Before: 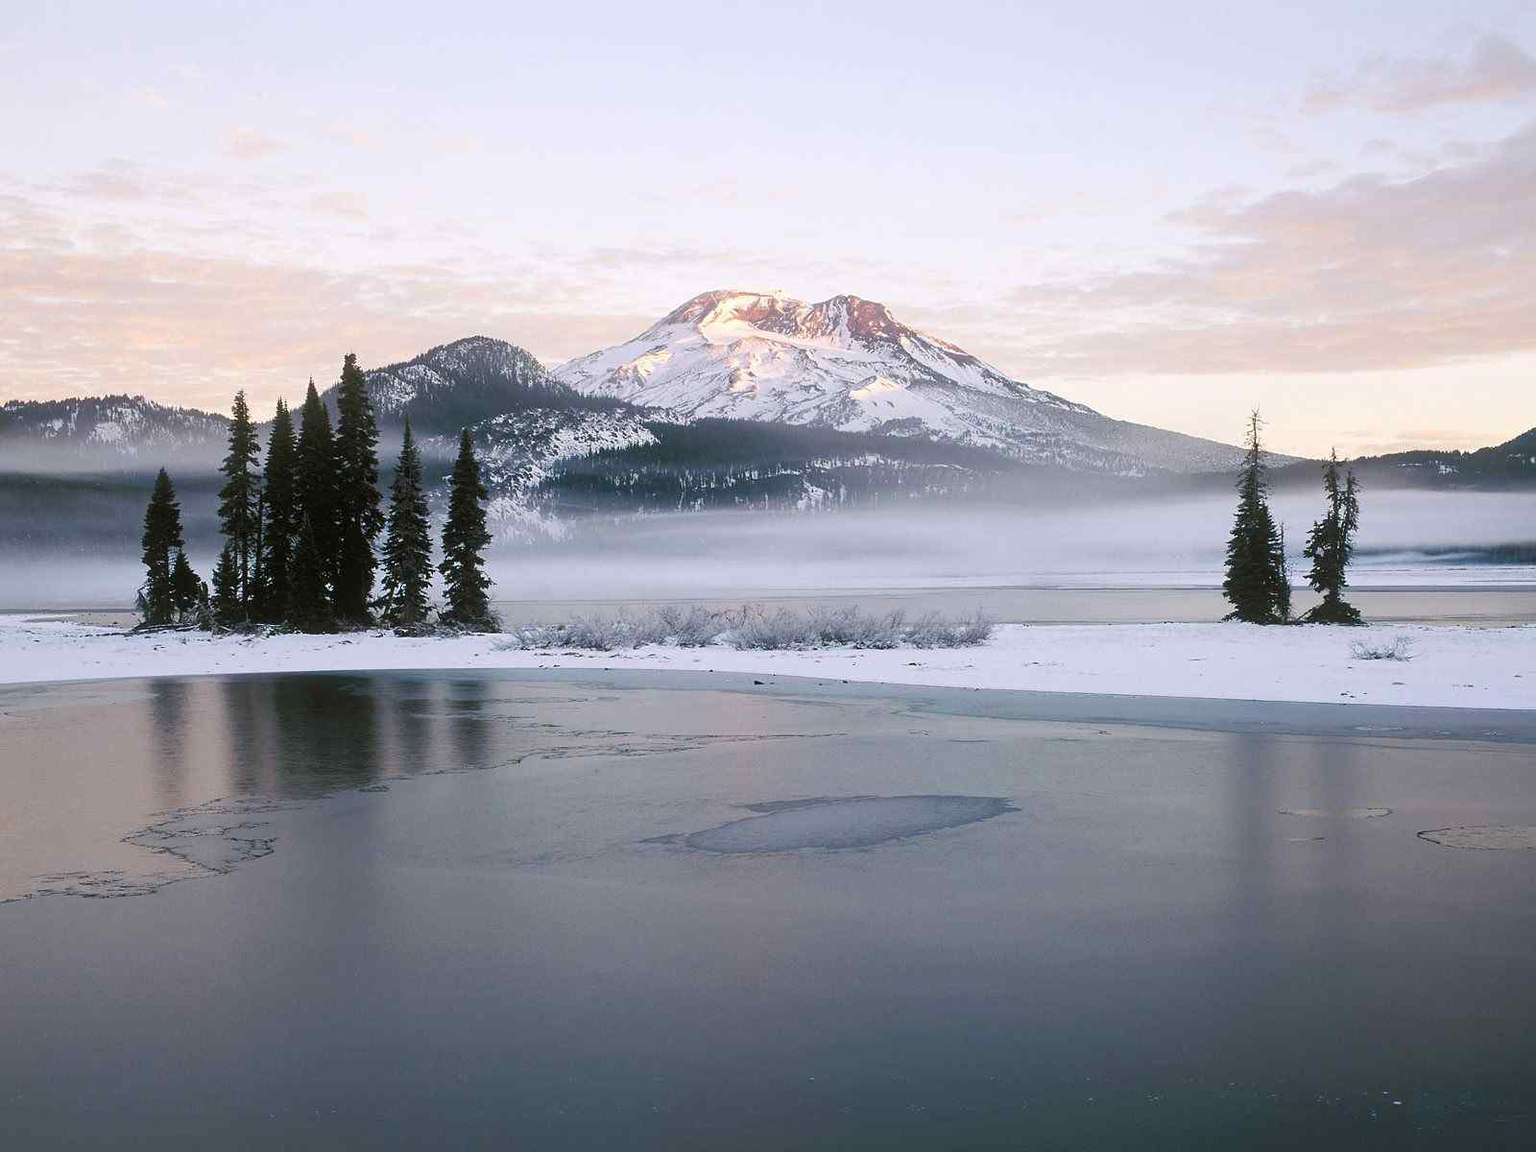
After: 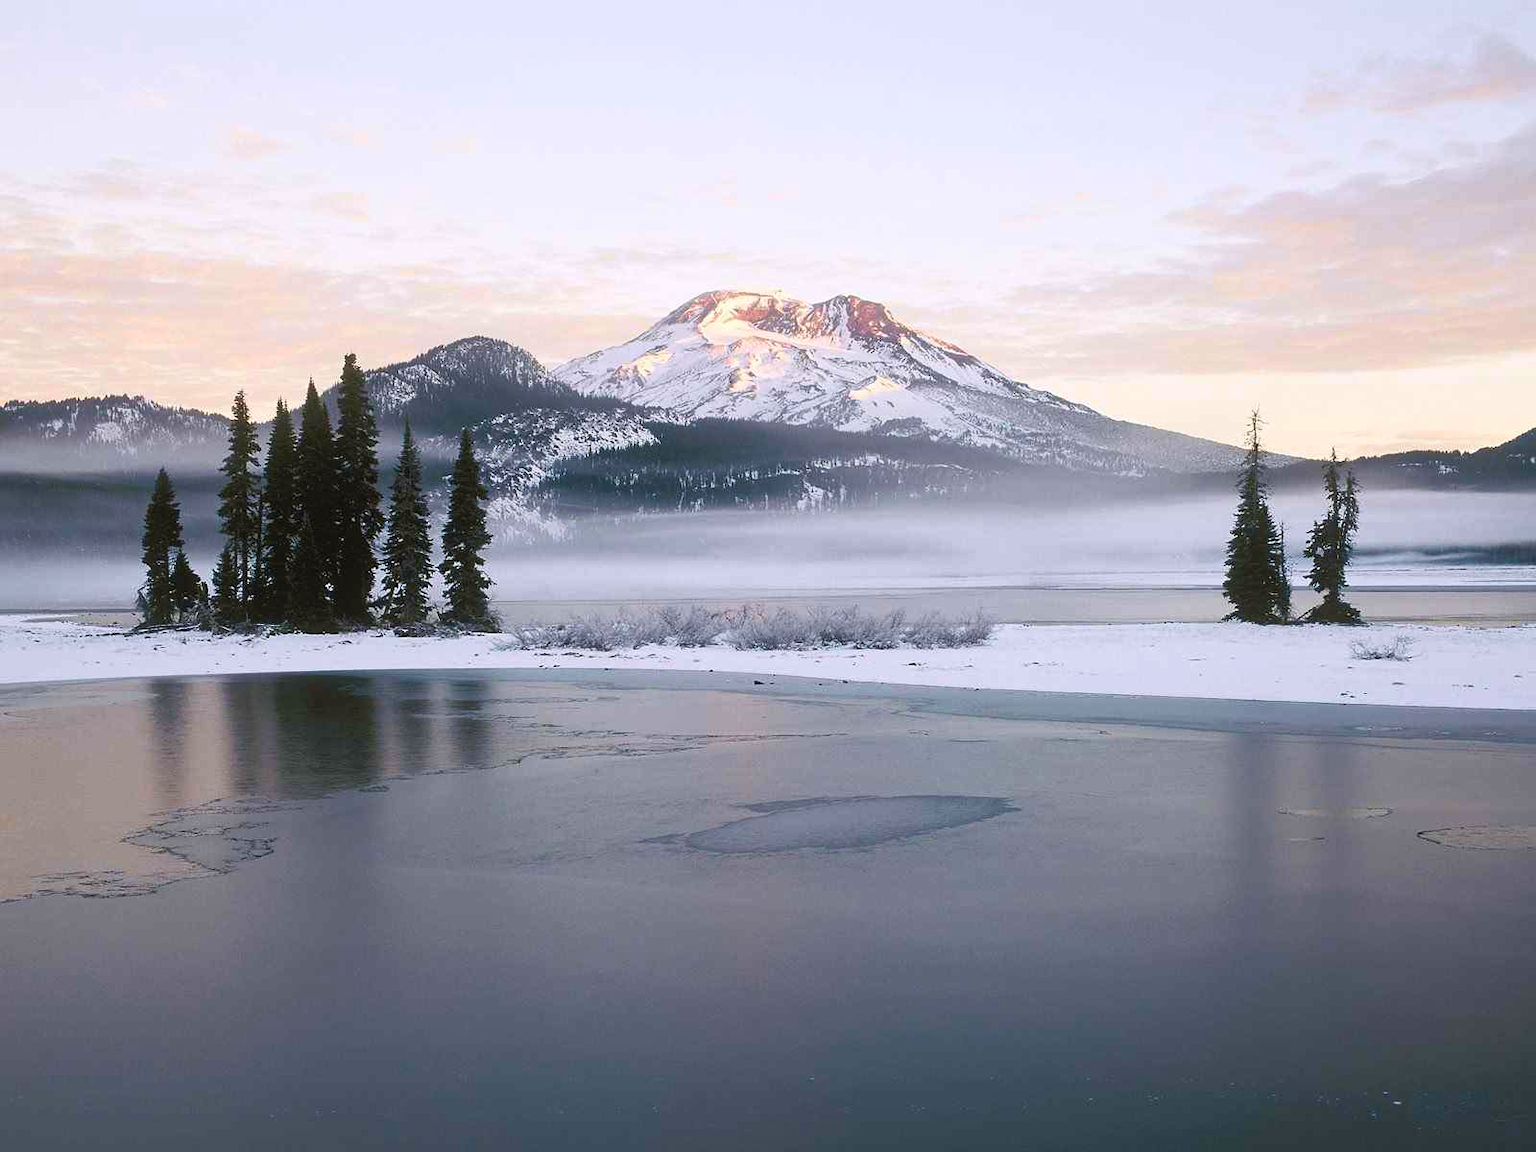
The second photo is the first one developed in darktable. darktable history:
tone curve: curves: ch0 [(0, 0.024) (0.119, 0.146) (0.474, 0.464) (0.718, 0.721) (0.817, 0.839) (1, 0.998)]; ch1 [(0, 0) (0.377, 0.416) (0.439, 0.451) (0.477, 0.477) (0.501, 0.503) (0.538, 0.544) (0.58, 0.602) (0.664, 0.676) (0.783, 0.804) (1, 1)]; ch2 [(0, 0) (0.38, 0.405) (0.463, 0.456) (0.498, 0.497) (0.524, 0.535) (0.578, 0.576) (0.648, 0.665) (1, 1)], color space Lab, independent channels, preserve colors none
